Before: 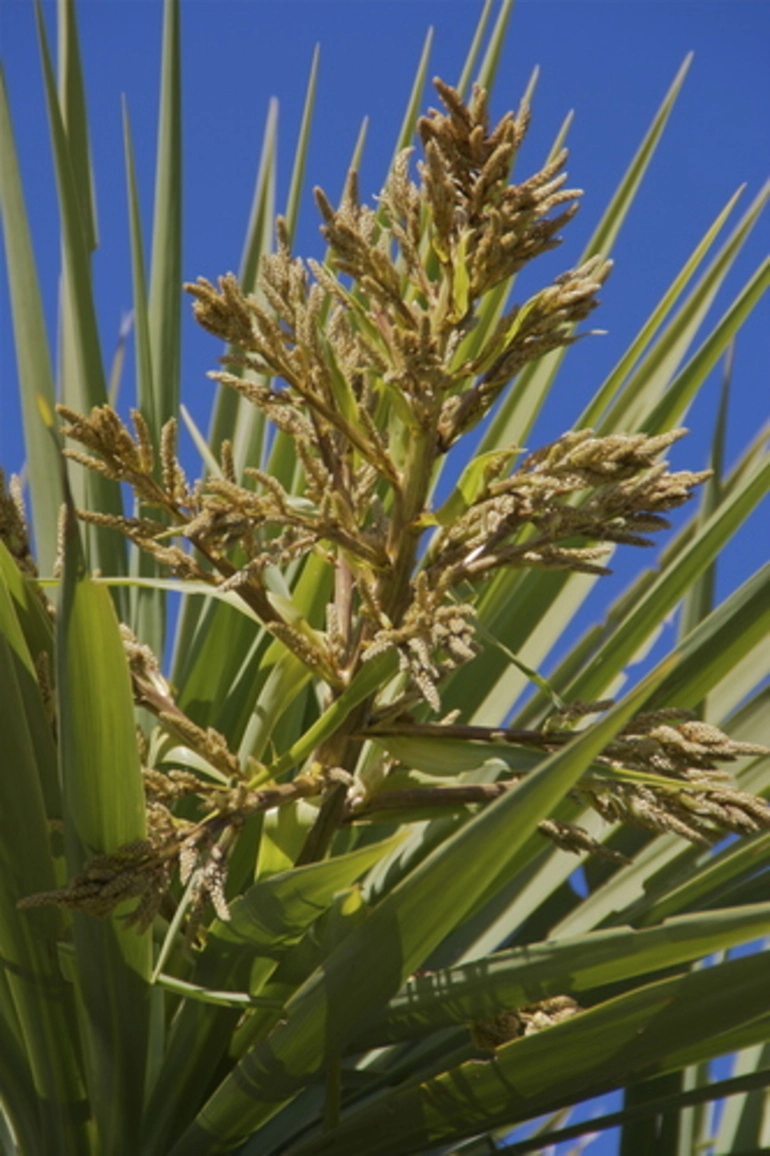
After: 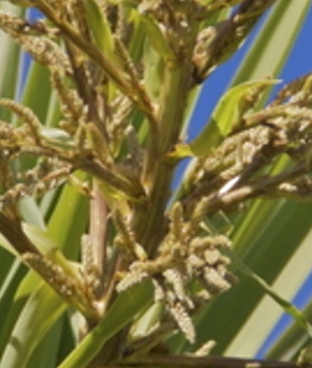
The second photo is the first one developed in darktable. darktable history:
crop: left 31.885%, top 31.944%, right 27.467%, bottom 35.735%
exposure: exposure 0.201 EV, compensate highlight preservation false
